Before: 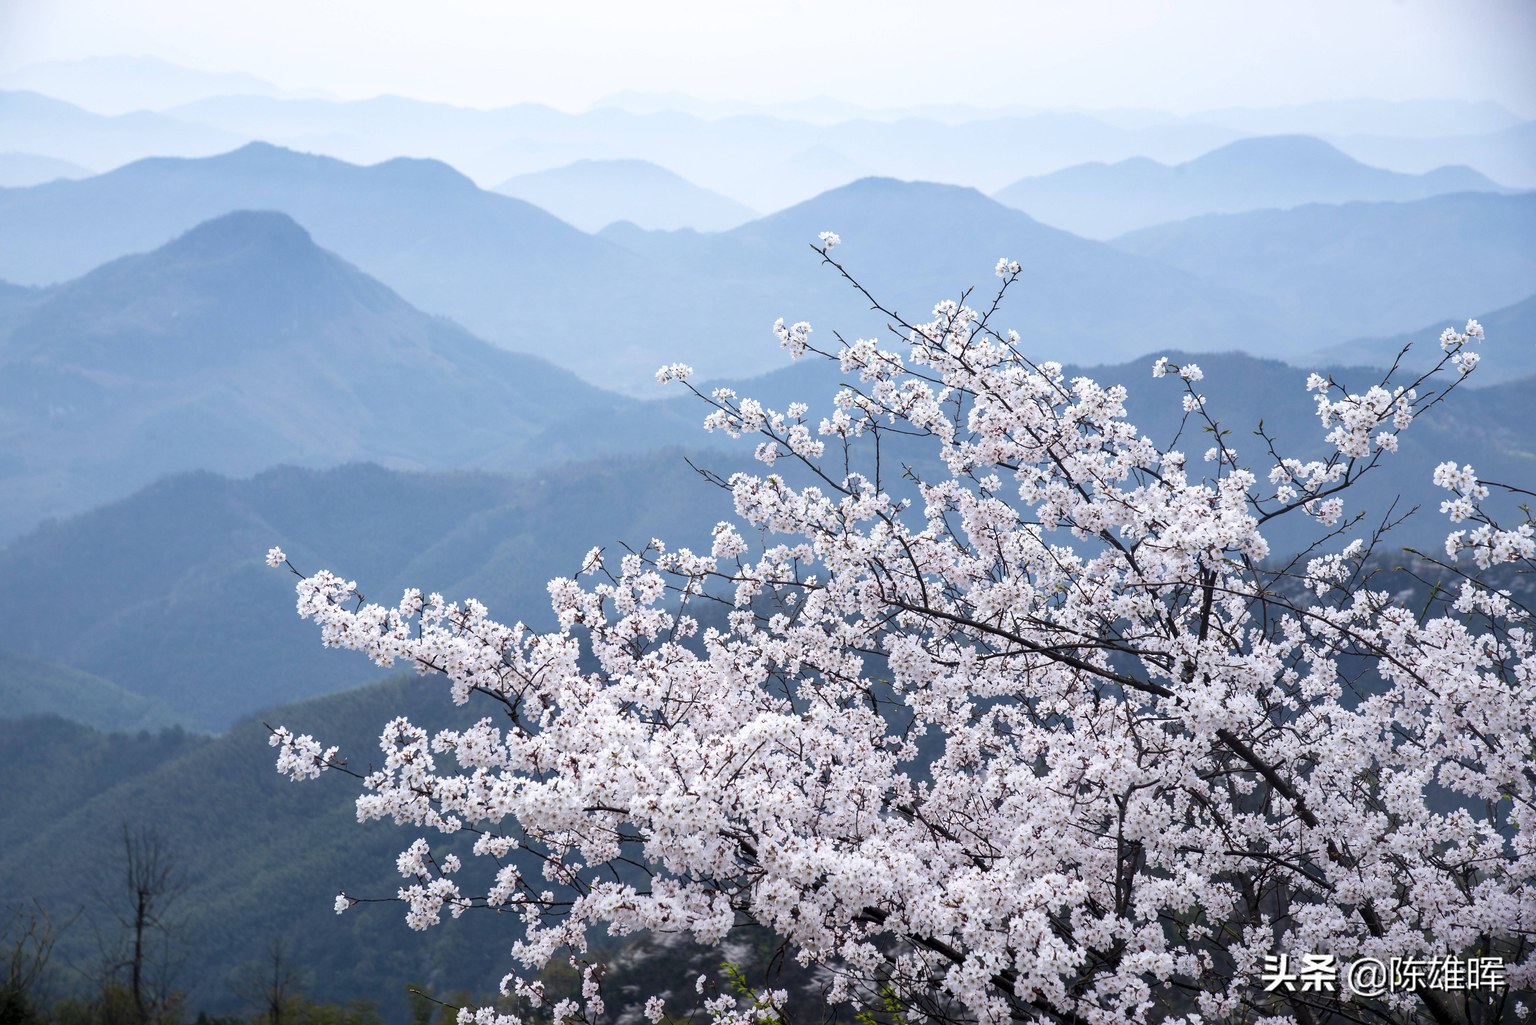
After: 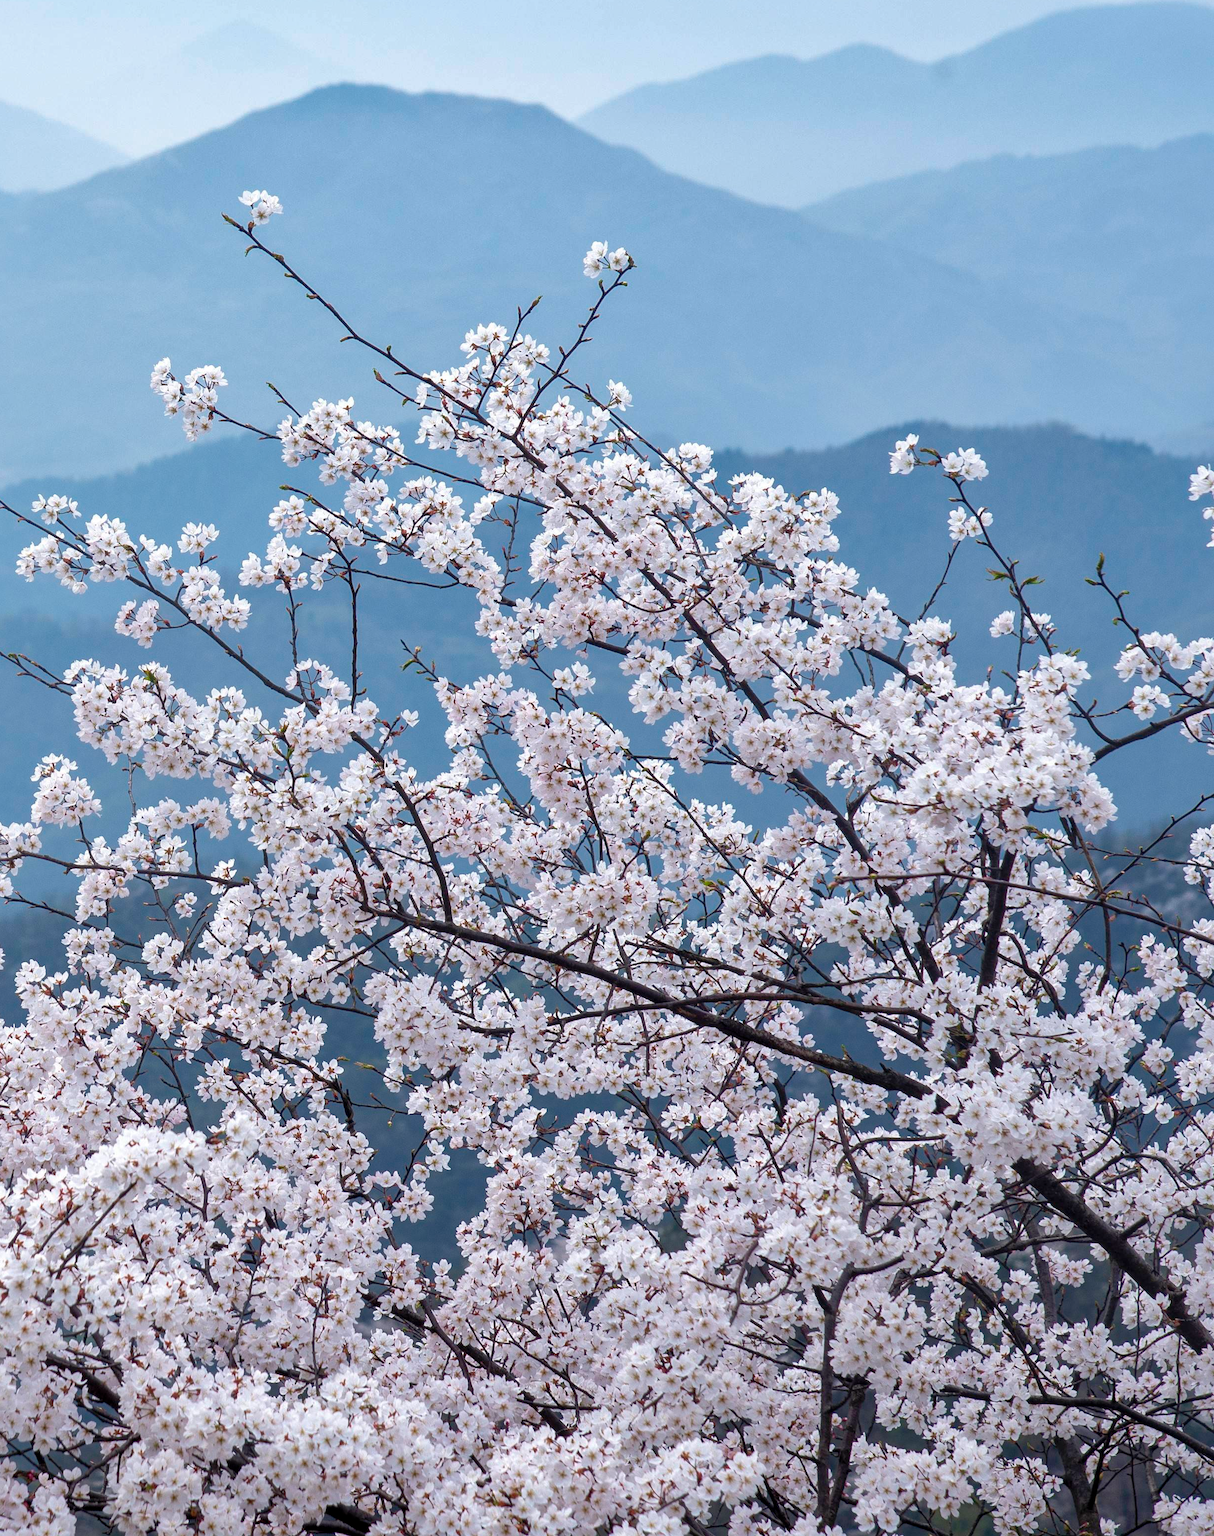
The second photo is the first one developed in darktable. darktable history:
shadows and highlights: on, module defaults
crop: left 45.303%, top 13.078%, right 14.039%, bottom 9.952%
